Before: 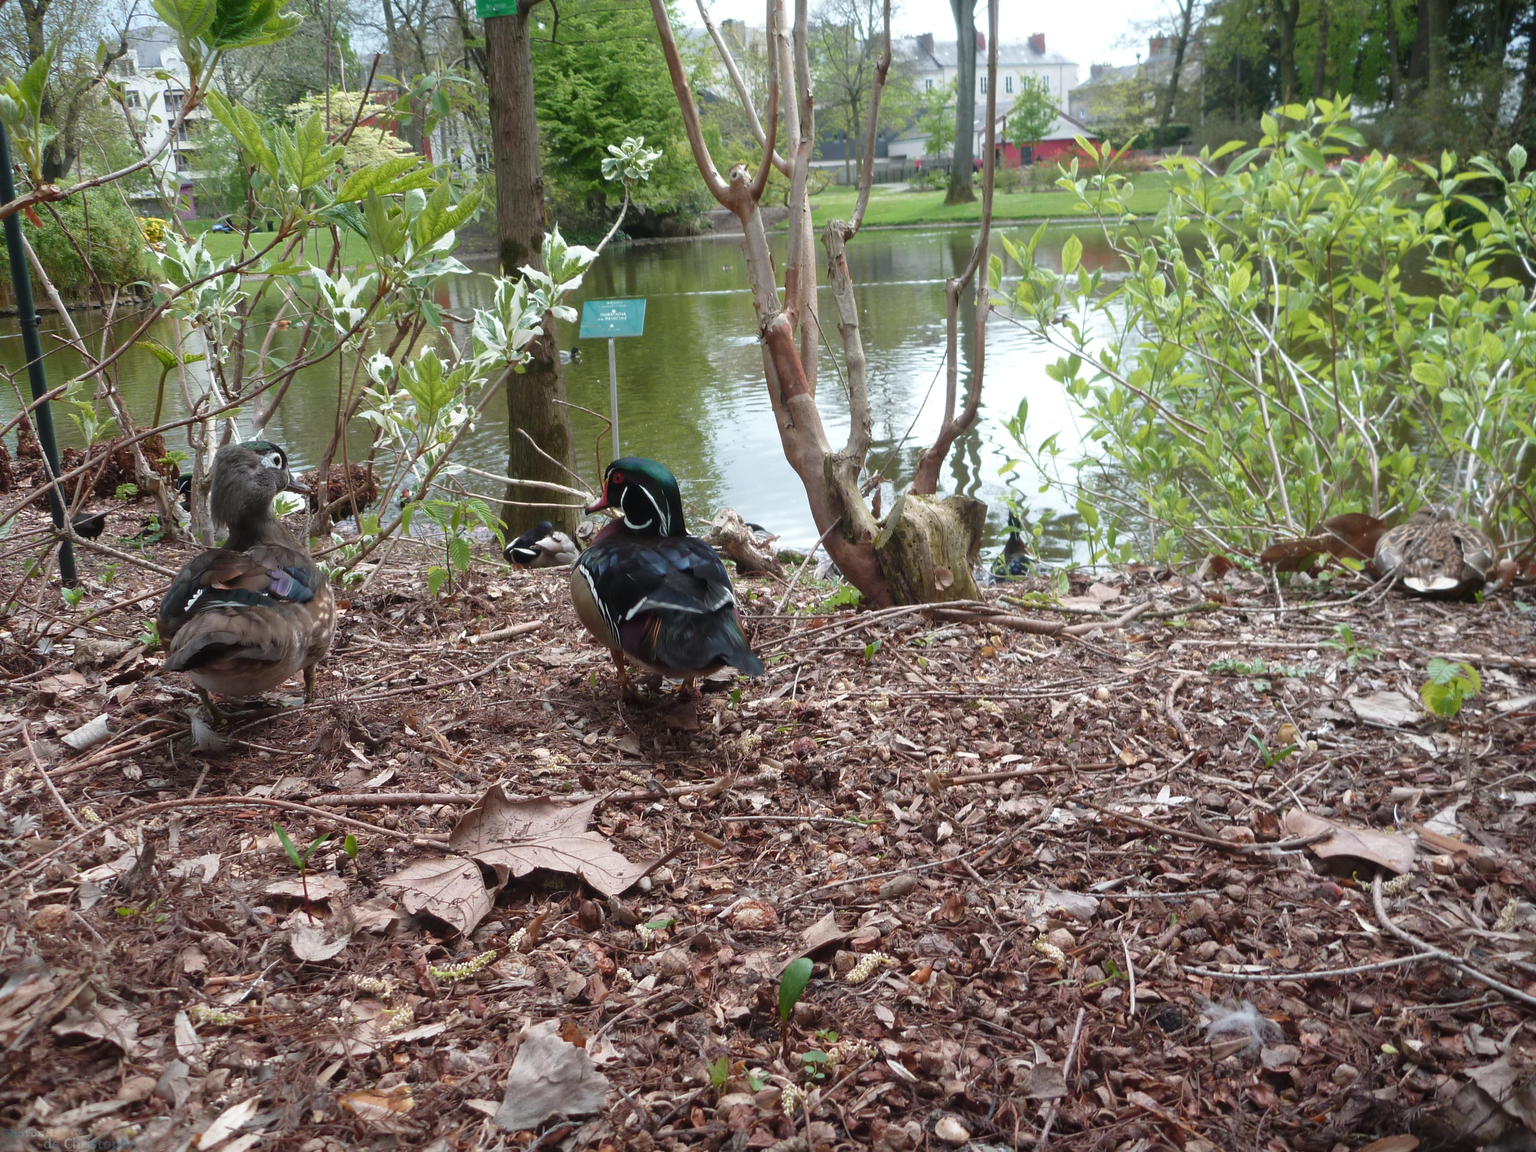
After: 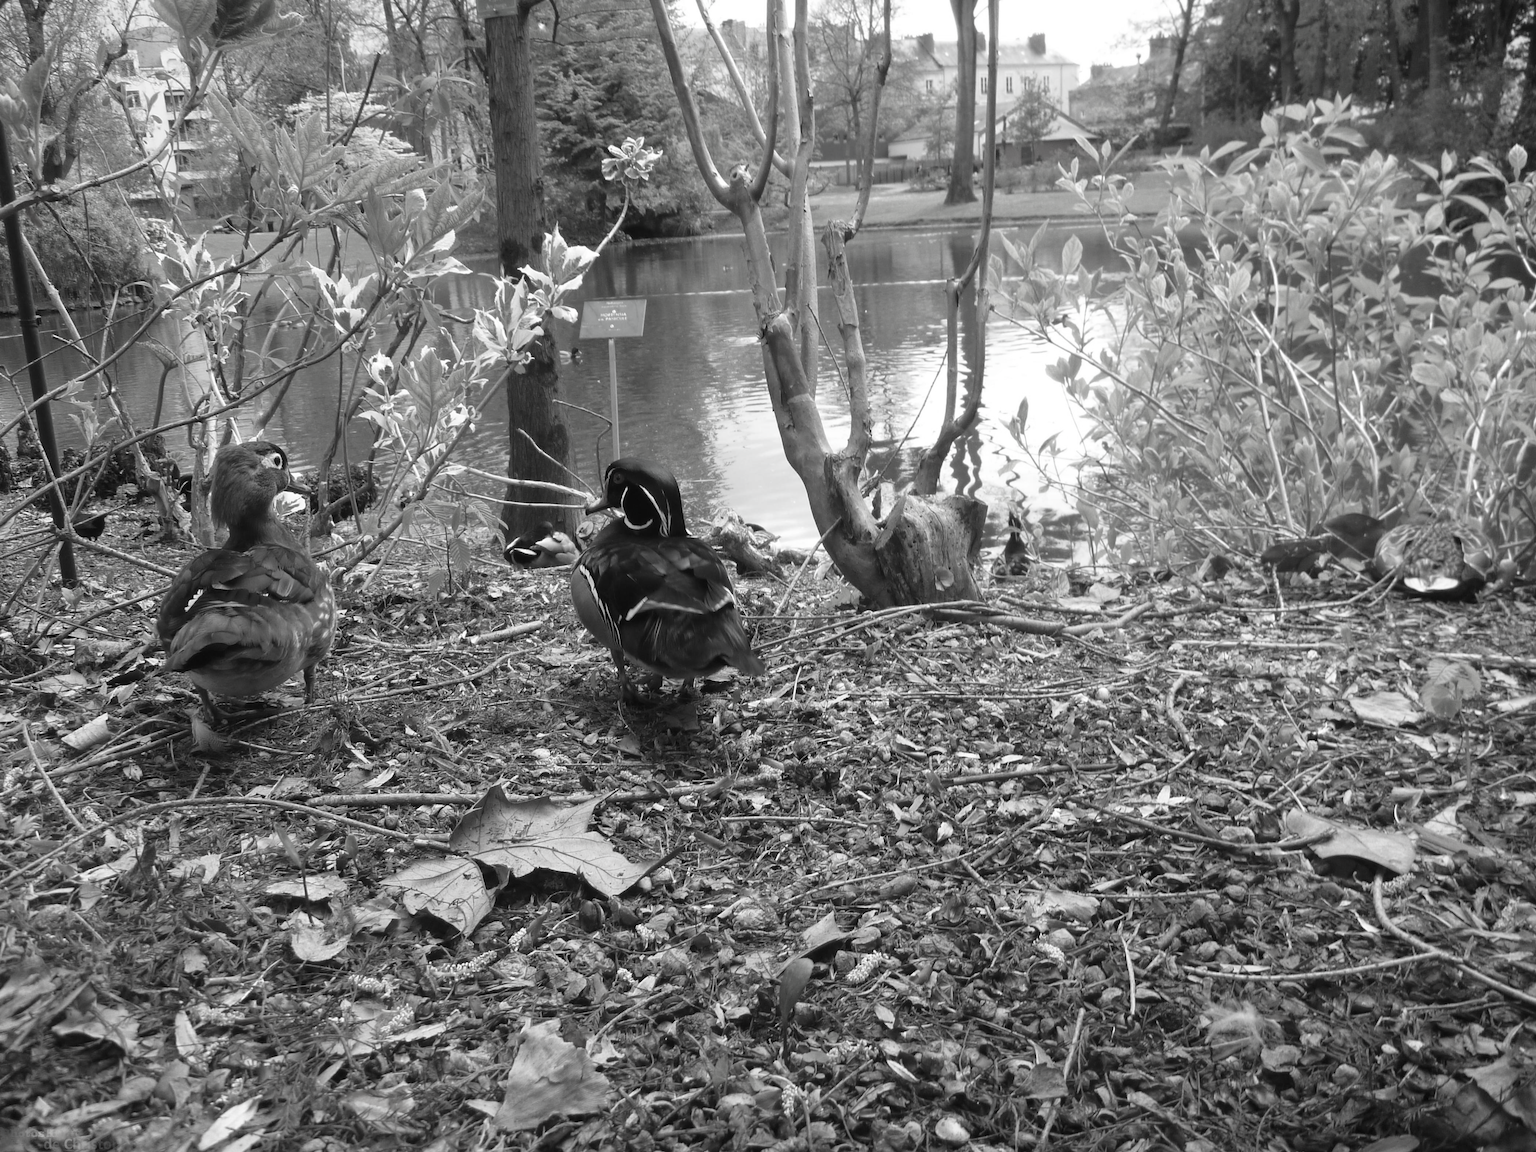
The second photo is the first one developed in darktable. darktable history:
contrast brightness saturation: saturation -0.982
